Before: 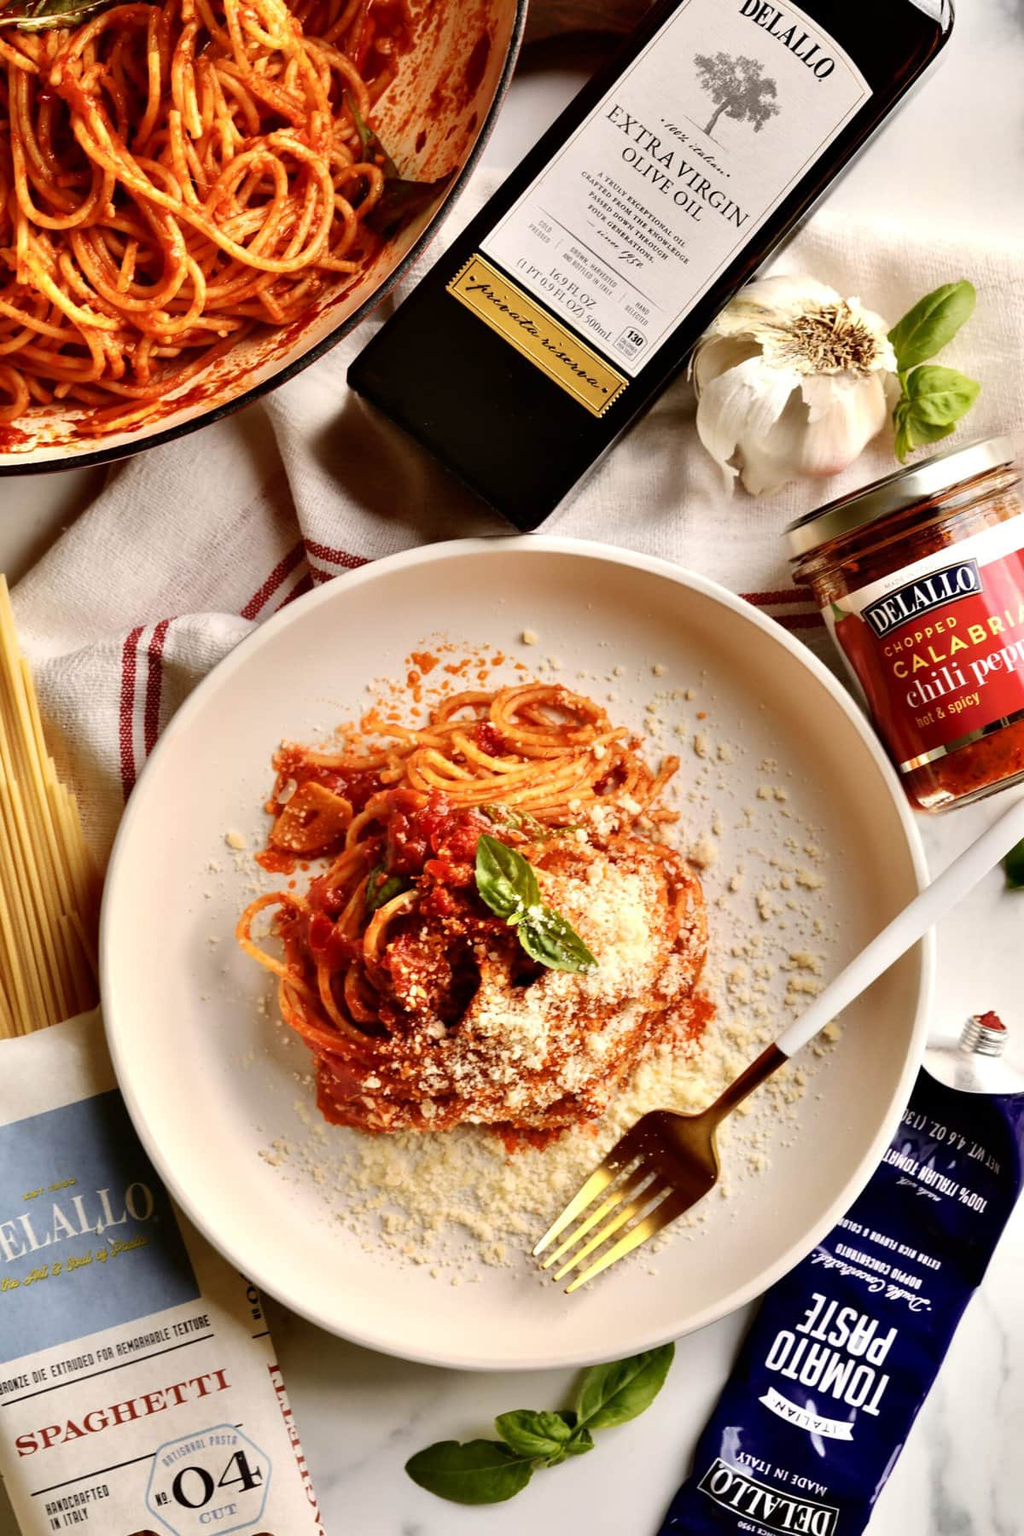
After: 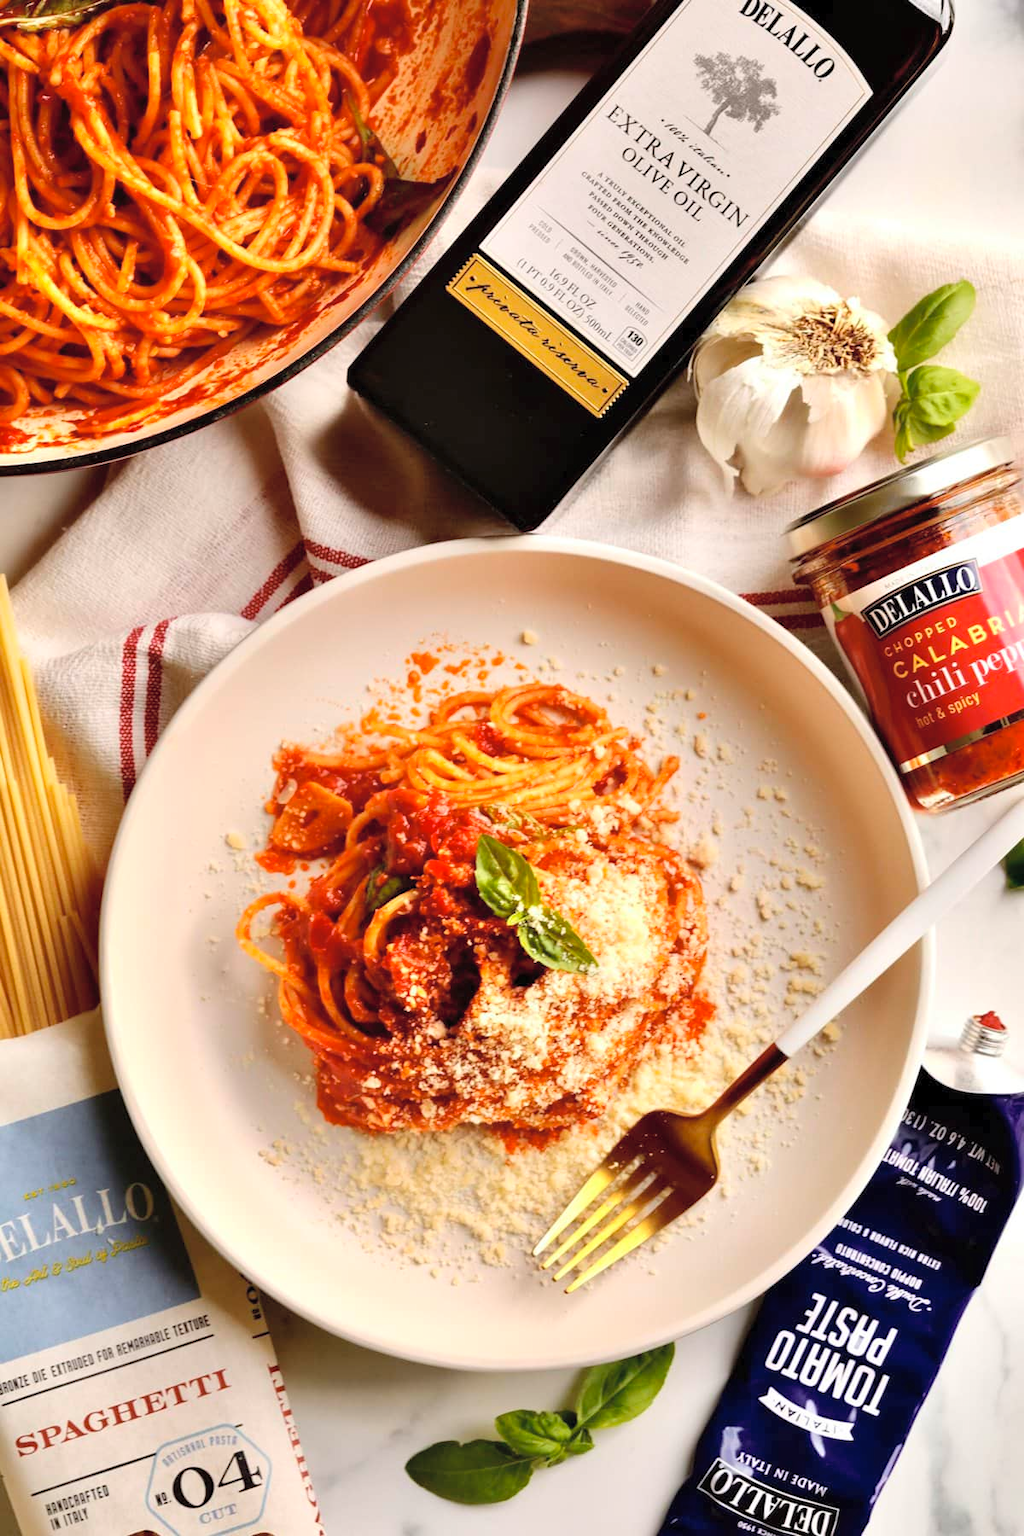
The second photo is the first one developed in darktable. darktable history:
contrast brightness saturation: brightness 0.15
color correction: highlights a* 0.003, highlights b* -0.283
